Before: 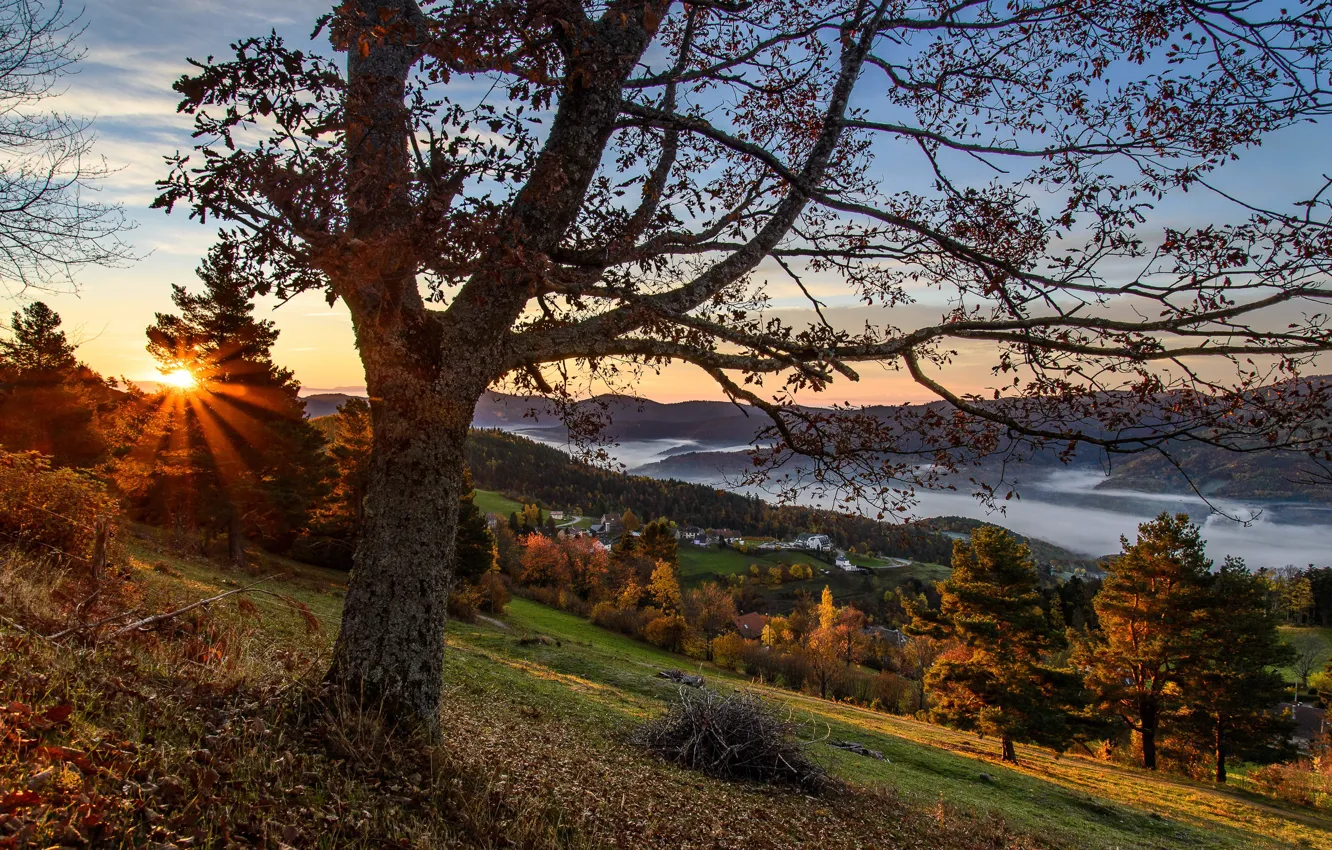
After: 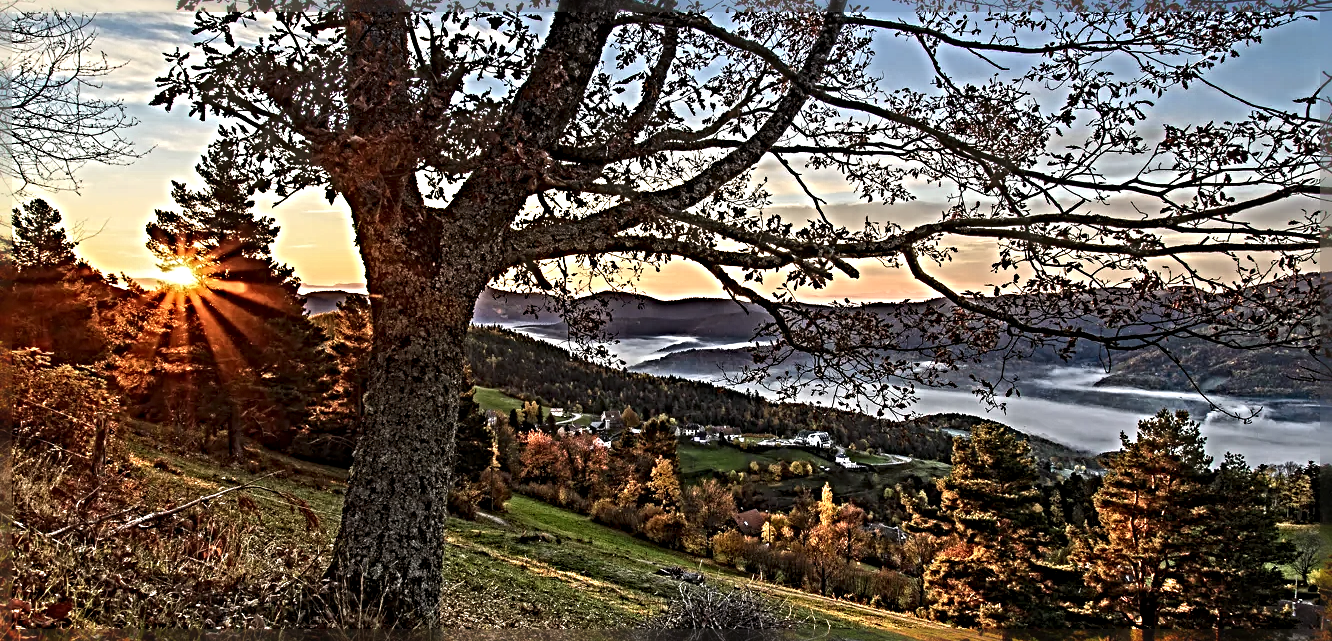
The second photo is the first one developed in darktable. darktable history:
crop and rotate: top 12.287%, bottom 12.267%
sharpen: radius 6.285, amount 1.81, threshold 0.117
haze removal: strength -0.104, compatibility mode true, adaptive false
